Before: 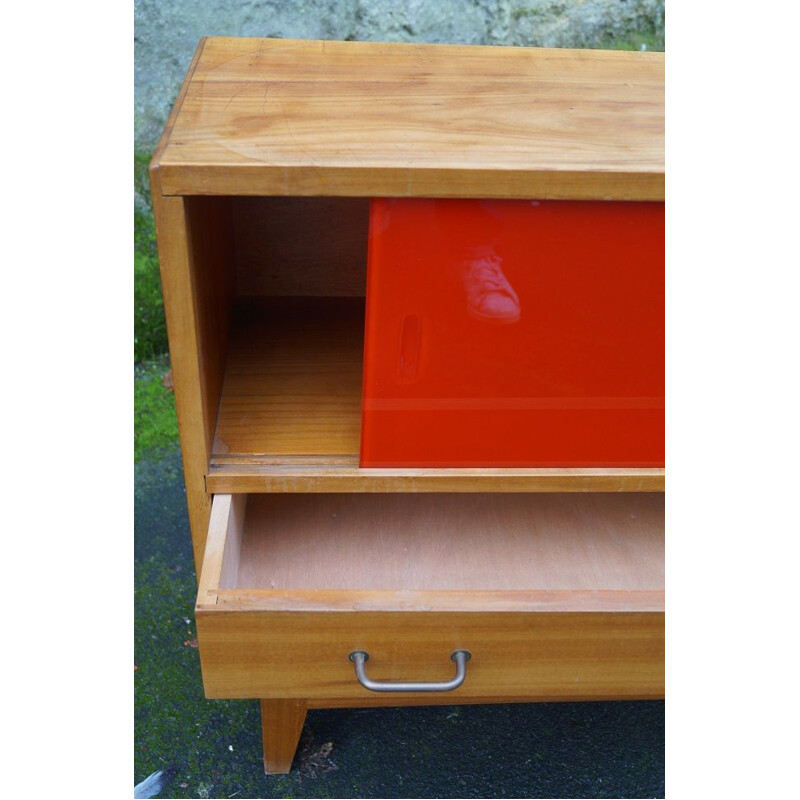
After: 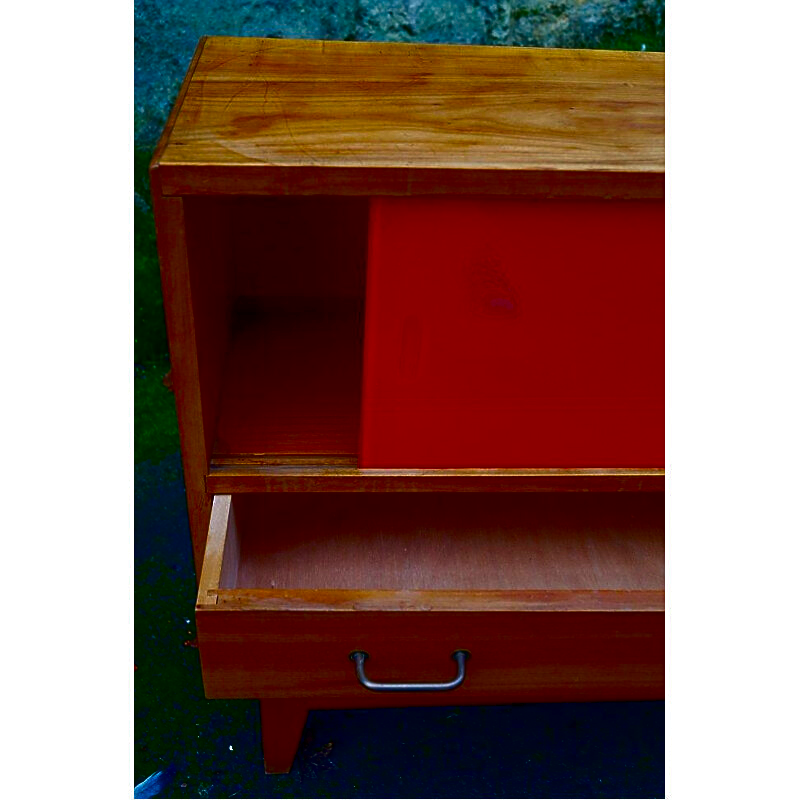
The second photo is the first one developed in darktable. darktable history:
sharpen: on, module defaults
contrast brightness saturation: brightness -0.983, saturation 0.985
